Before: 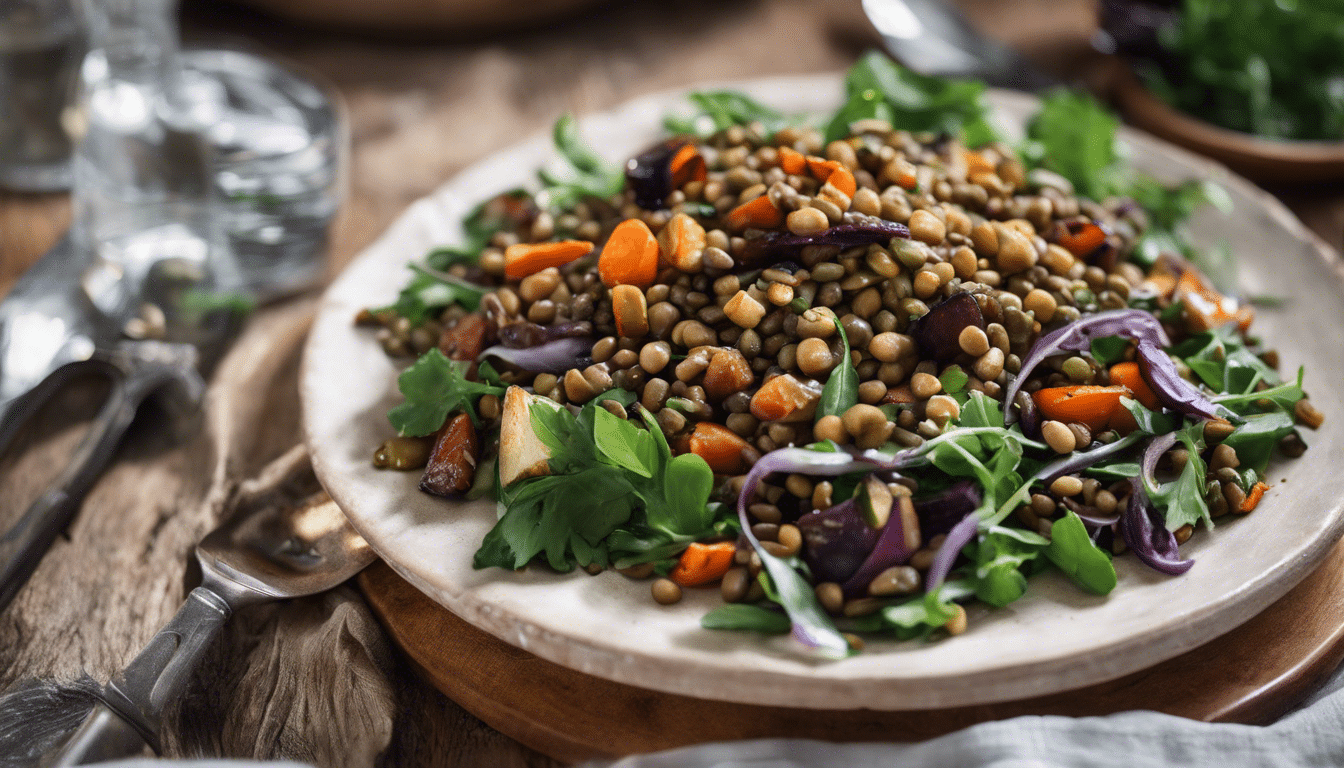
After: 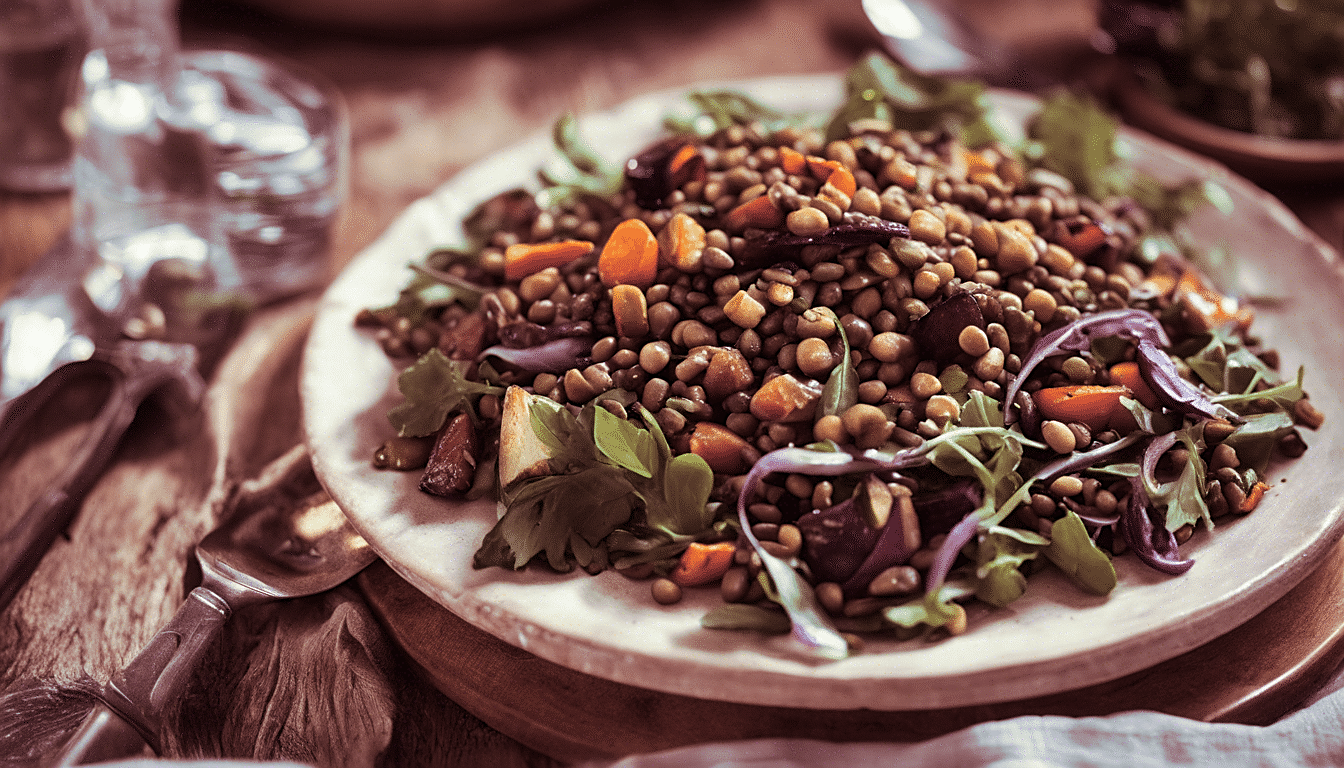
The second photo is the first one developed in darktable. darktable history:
sharpen: on, module defaults
split-toning: compress 20%
